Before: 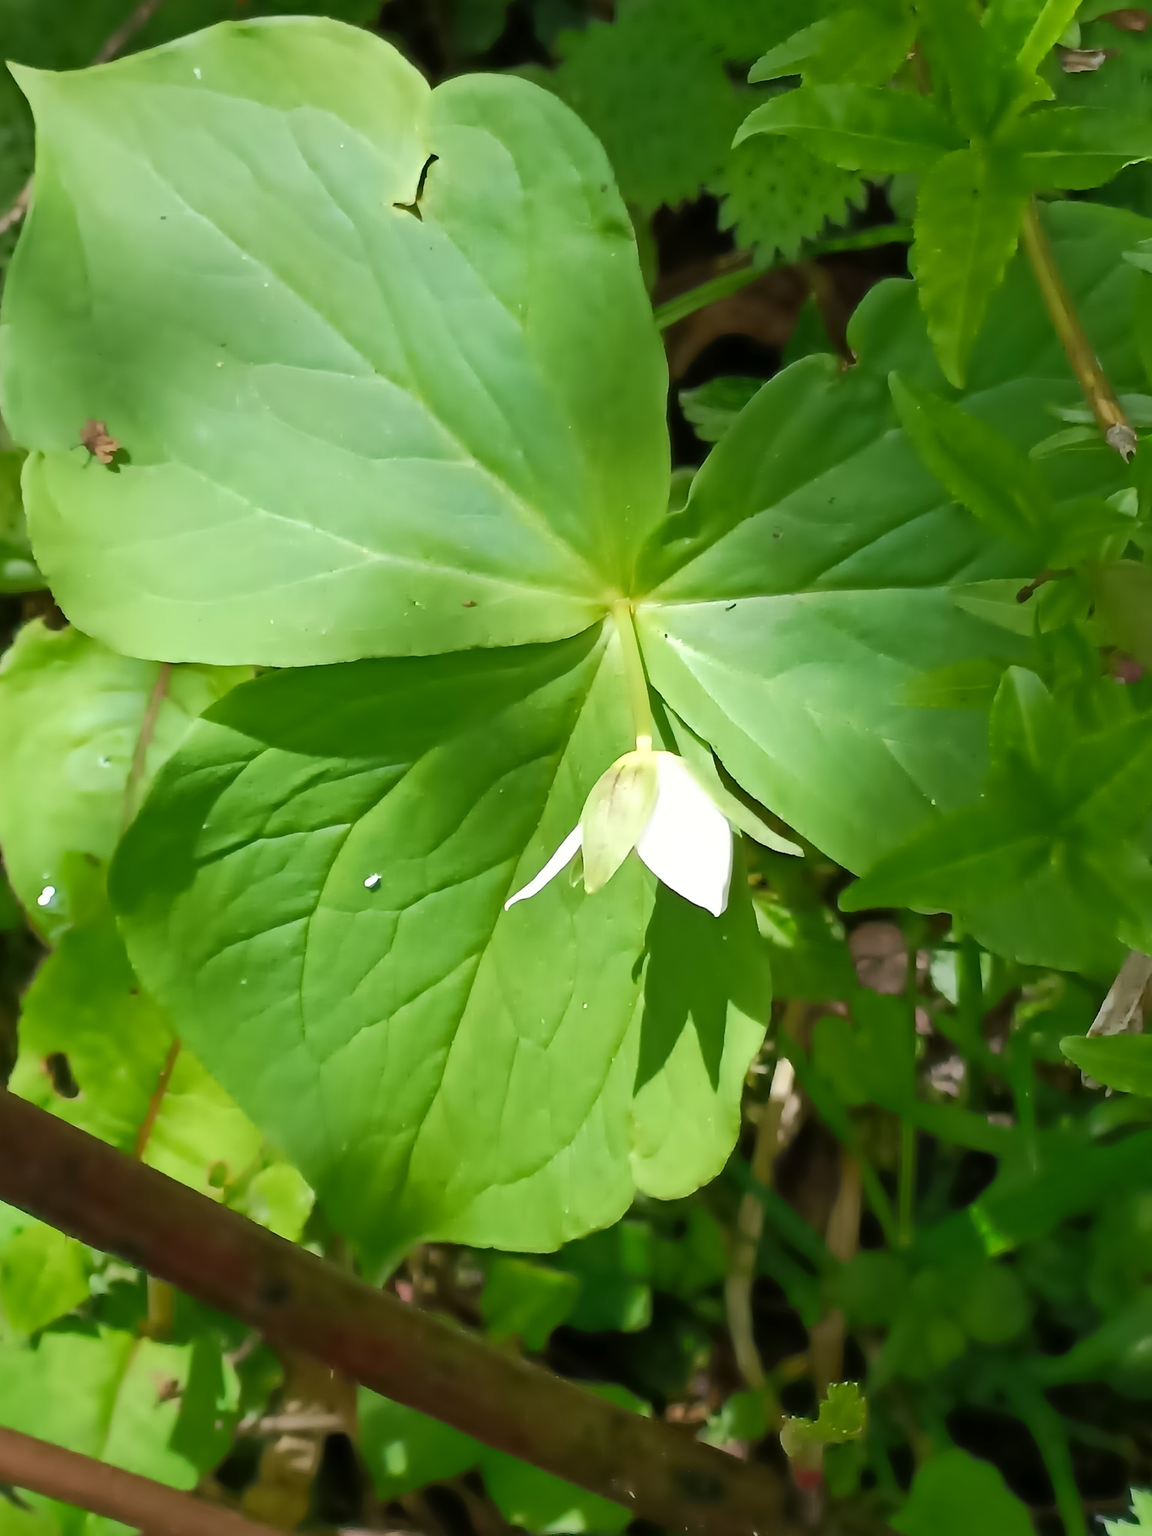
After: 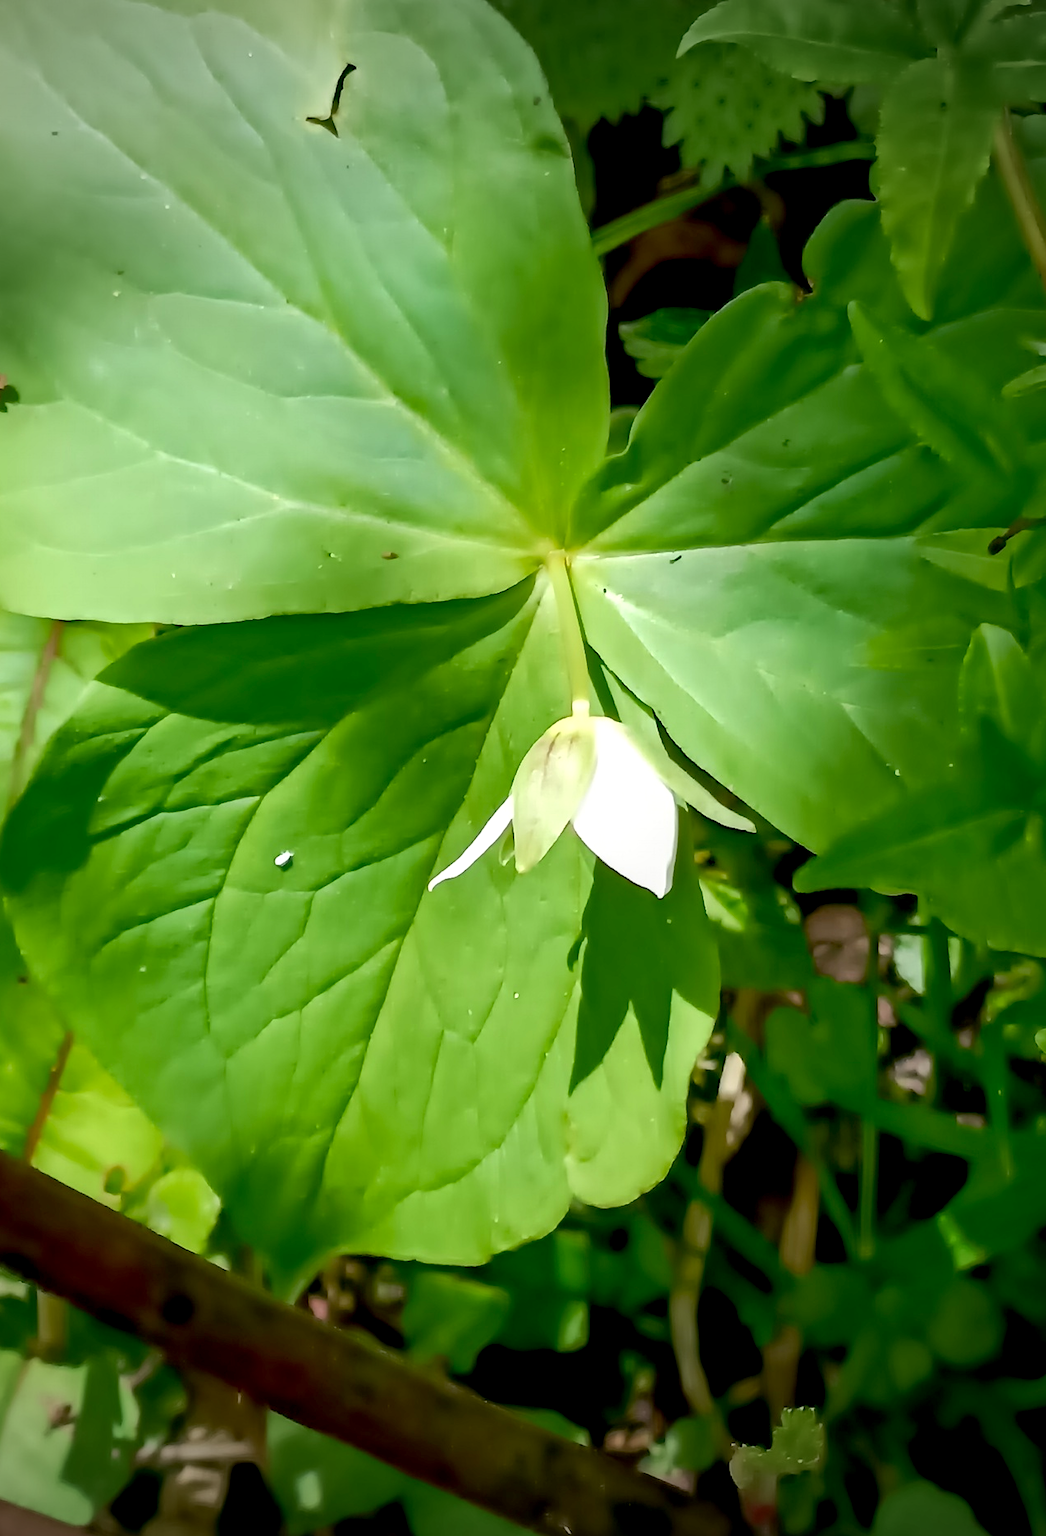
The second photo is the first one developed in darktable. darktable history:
exposure: black level correction 0.017, exposure -0.008 EV, compensate highlight preservation false
local contrast: on, module defaults
crop: left 9.841%, top 6.297%, right 7.046%, bottom 2.279%
vignetting: fall-off start 84.97%, fall-off radius 80.64%, width/height ratio 1.227
